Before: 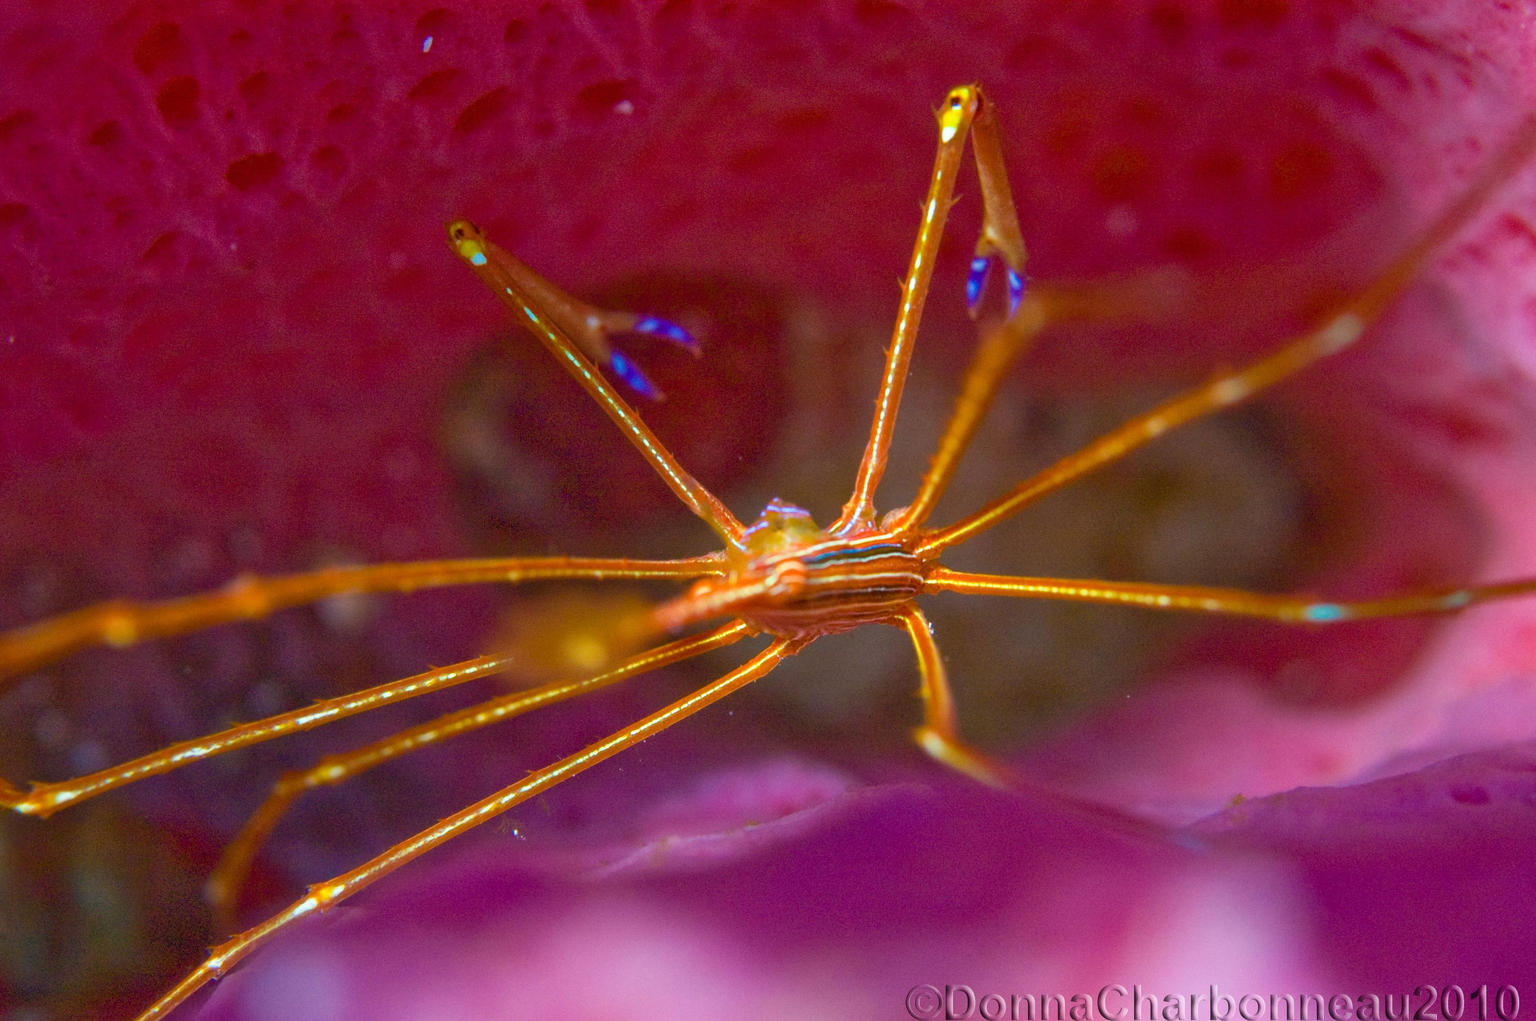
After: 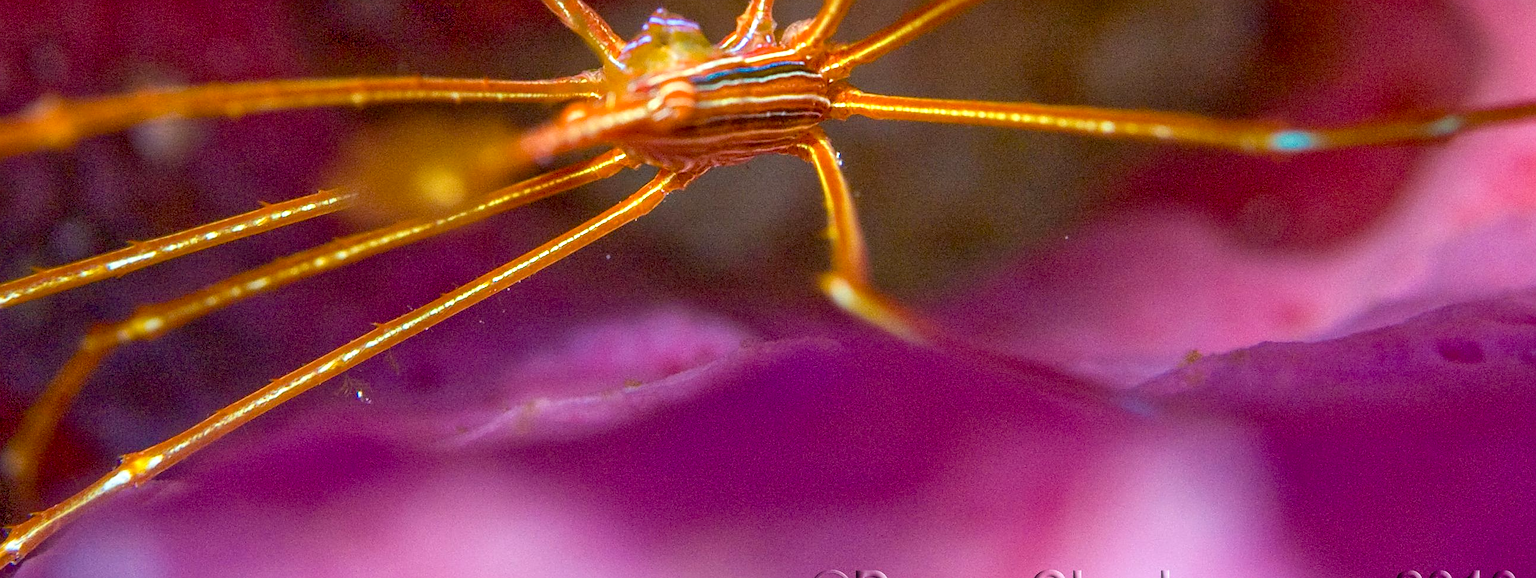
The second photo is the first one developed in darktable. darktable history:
crop and rotate: left 13.284%, top 48.147%, bottom 2.77%
exposure: black level correction 0.008, exposure 0.101 EV, compensate exposure bias true, compensate highlight preservation false
sharpen: on, module defaults
local contrast: on, module defaults
